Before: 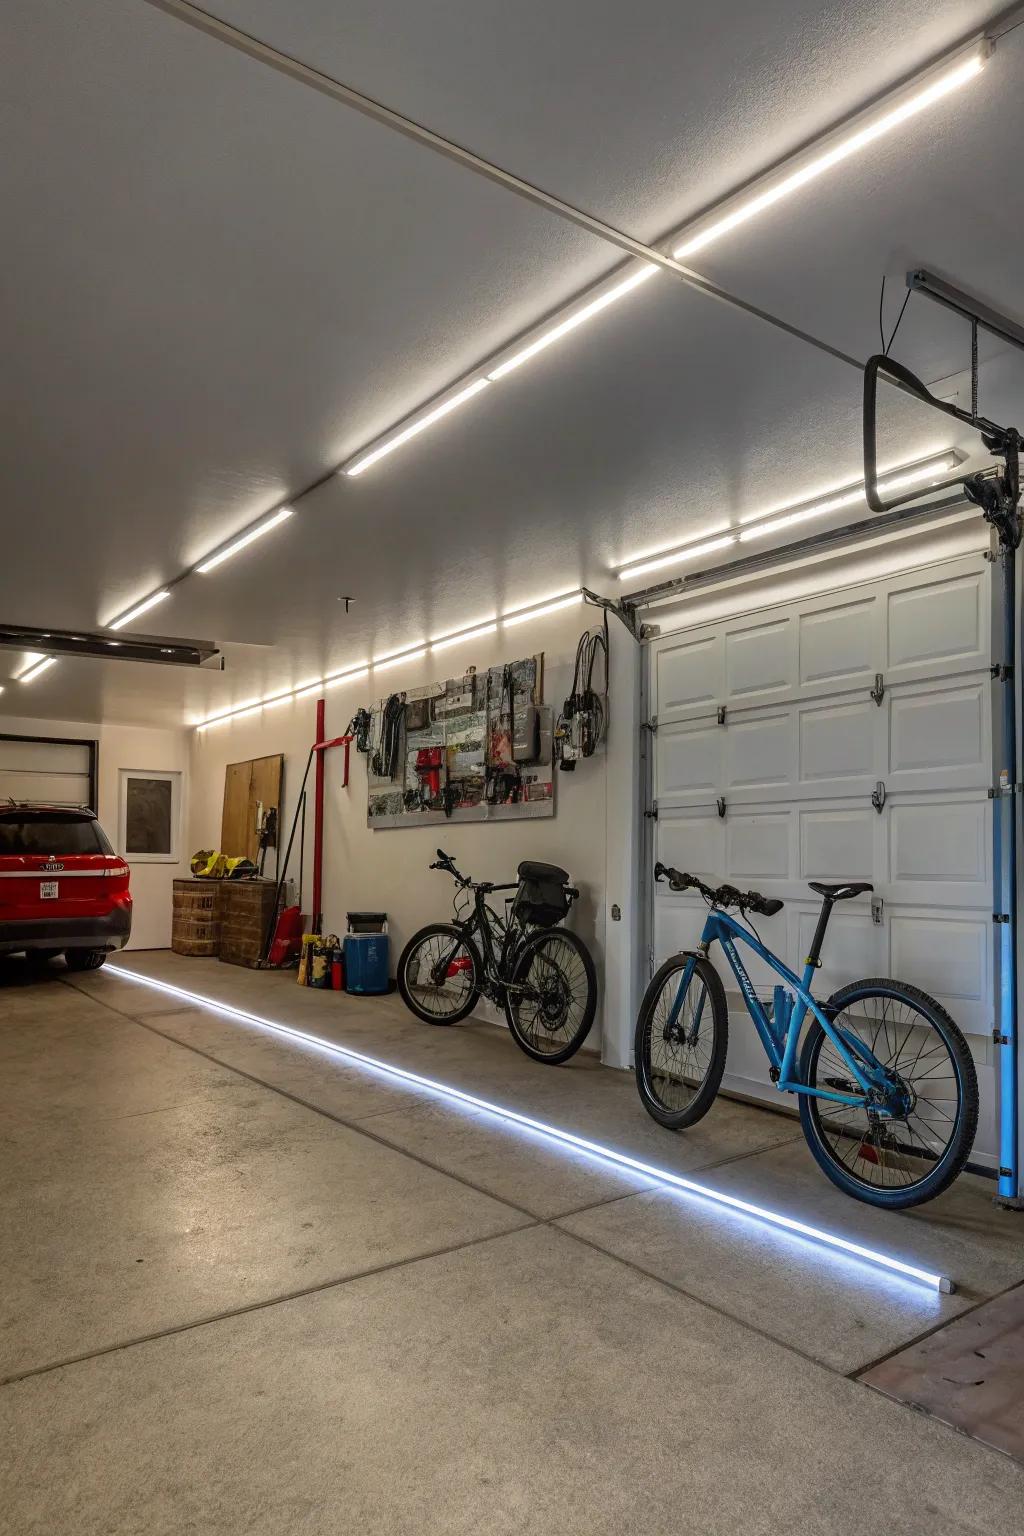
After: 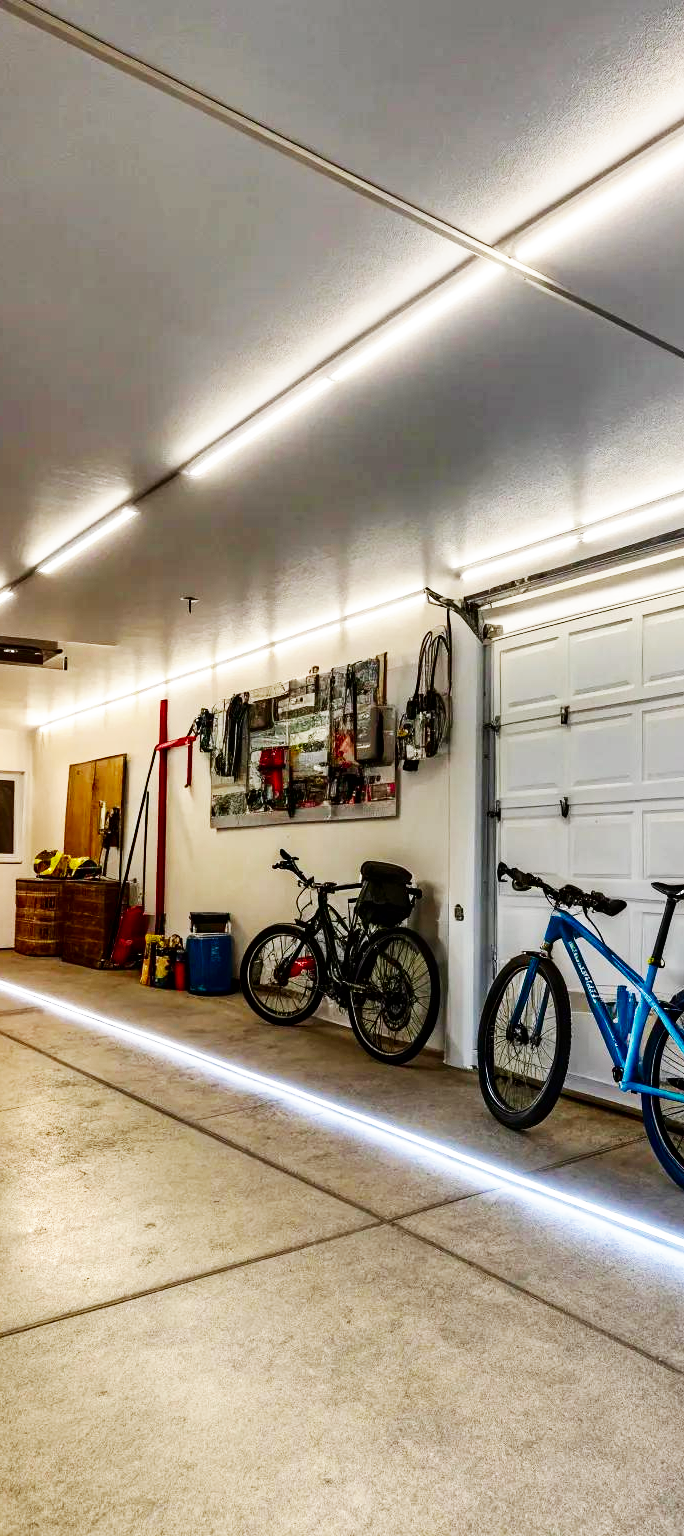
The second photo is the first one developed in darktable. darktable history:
base curve: curves: ch0 [(0, 0) (0.007, 0.004) (0.027, 0.03) (0.046, 0.07) (0.207, 0.54) (0.442, 0.872) (0.673, 0.972) (1, 1)], preserve colors none
crop: left 15.391%, right 17.8%
contrast brightness saturation: brightness -0.196, saturation 0.083
